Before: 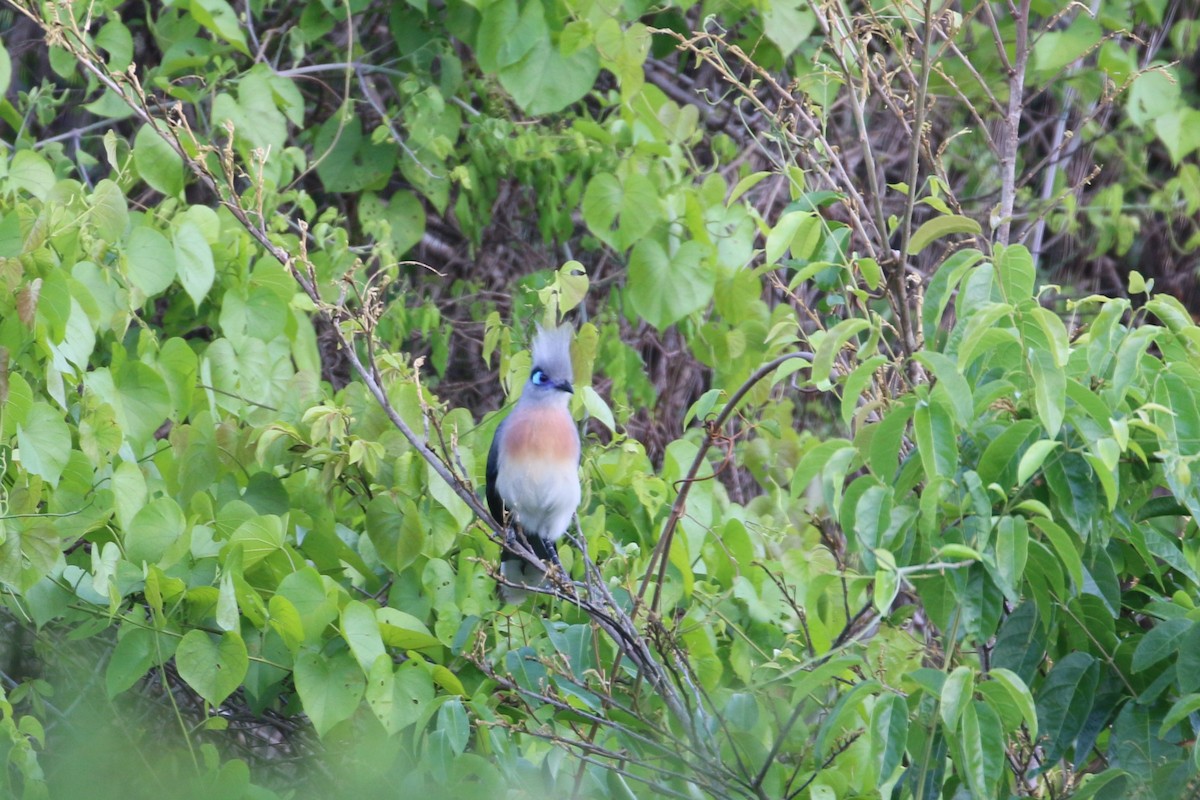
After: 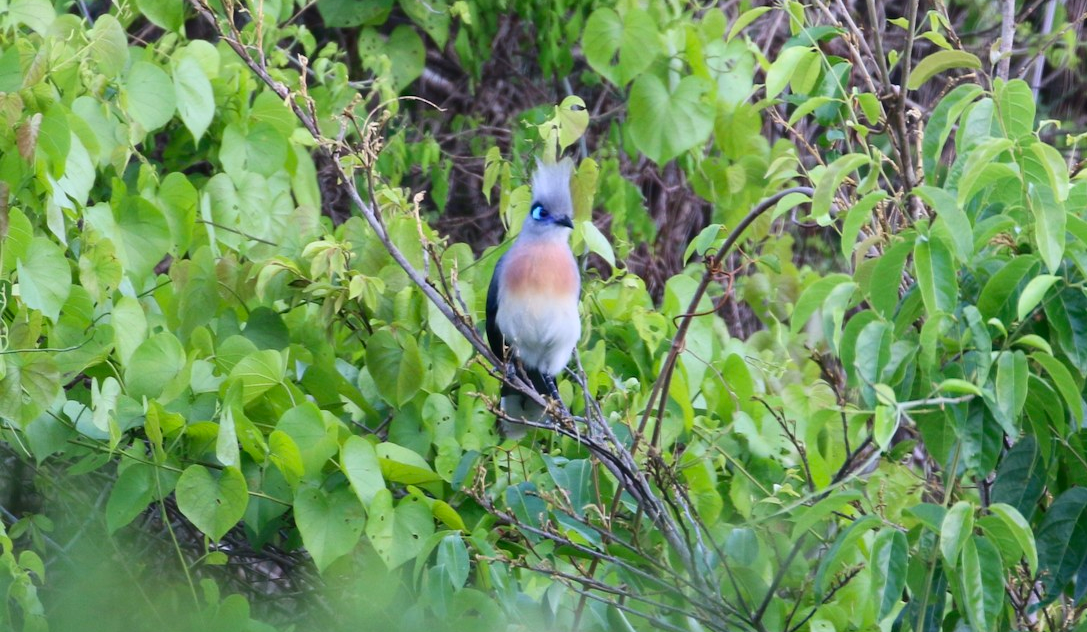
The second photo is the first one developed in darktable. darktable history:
contrast brightness saturation: contrast 0.132, brightness -0.05, saturation 0.156
crop: top 20.718%, right 9.352%, bottom 0.28%
